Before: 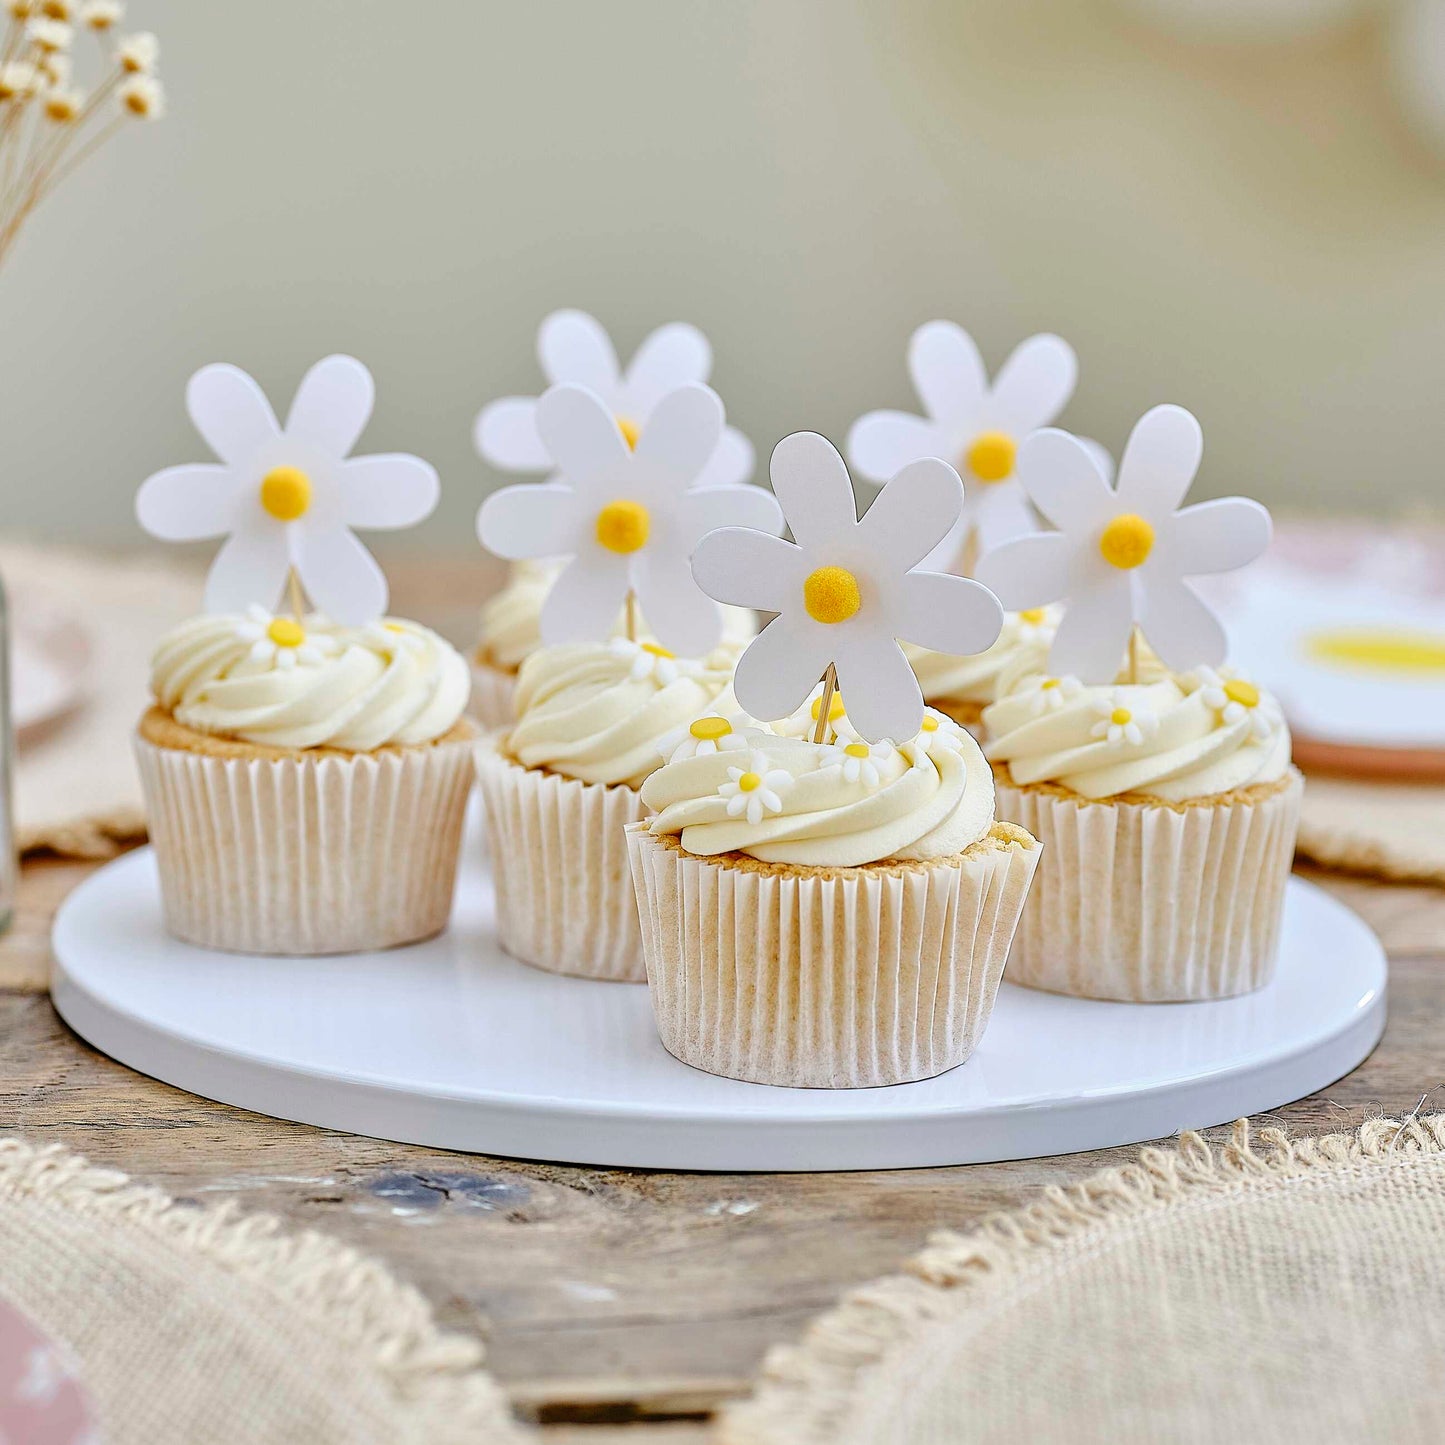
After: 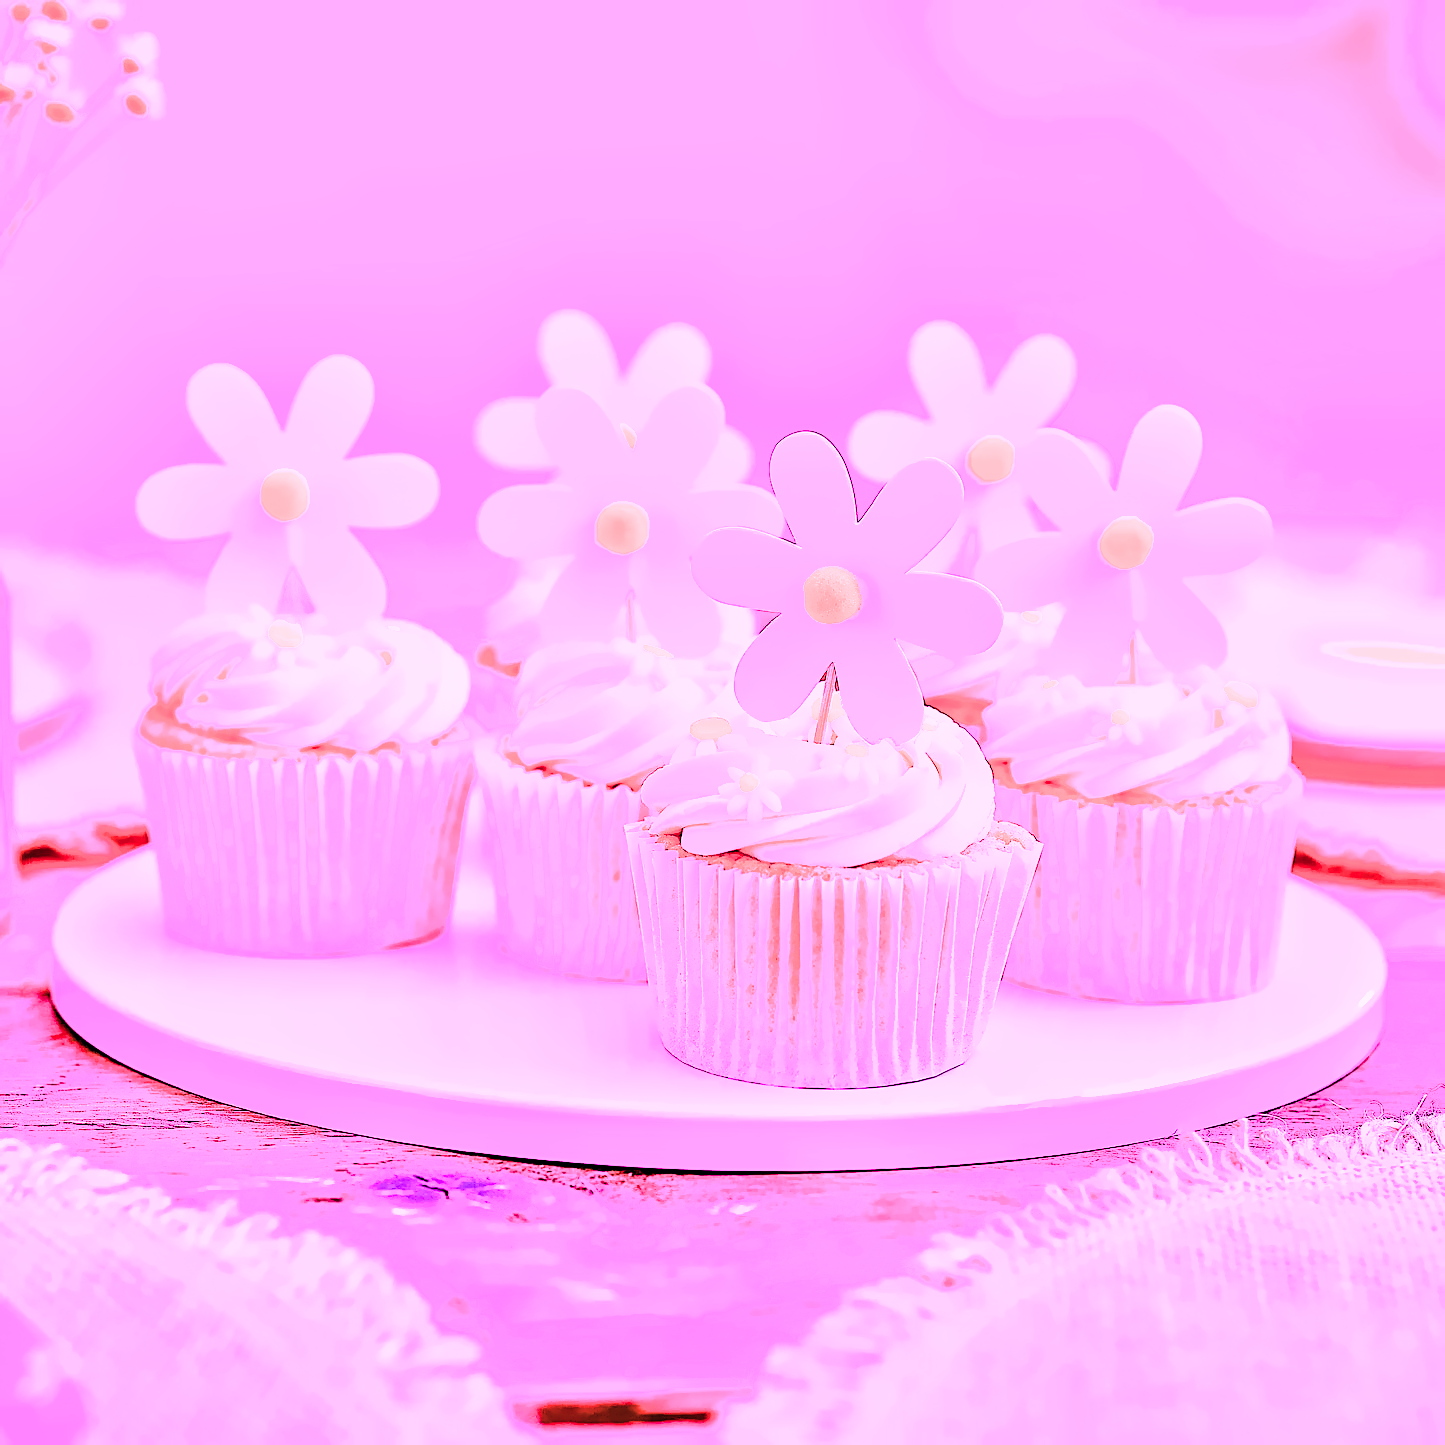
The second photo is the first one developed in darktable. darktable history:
color balance rgb: linear chroma grading › global chroma 9%, perceptual saturation grading › global saturation 36%, perceptual saturation grading › shadows 35%, perceptual brilliance grading › global brilliance 15%, perceptual brilliance grading › shadows -35%, global vibrance 15%
denoise (profiled): patch size 2, strength 1.125, preserve shadows 1.03, bias correction -0.346, scattering 0.272, a [-1, 0, 0], b [0, 0, 0], compensate highlight preservation false
filmic rgb: black relative exposure -7.15 EV, white relative exposure 5.36 EV, hardness 3.02, color science v6 (2022)
highlight reconstruction: iterations 1, diameter of reconstruction 64 px
lens correction: scale 1, crop 1, focal 16, aperture 7.1, distance 2.49, camera "Canon EOS RP", lens "Canon RF 16mm F2.8 STM"
raw denoise: x [[0, 0.25, 0.5, 0.75, 1] ×4]
sharpen: on, module defaults
white balance: red 2, blue 1.673
color correction: highlights a* 15.03, highlights b* -25.07
exposure: black level correction 0, exposure 1.55 EV, compensate exposure bias true, compensate highlight preservation false
